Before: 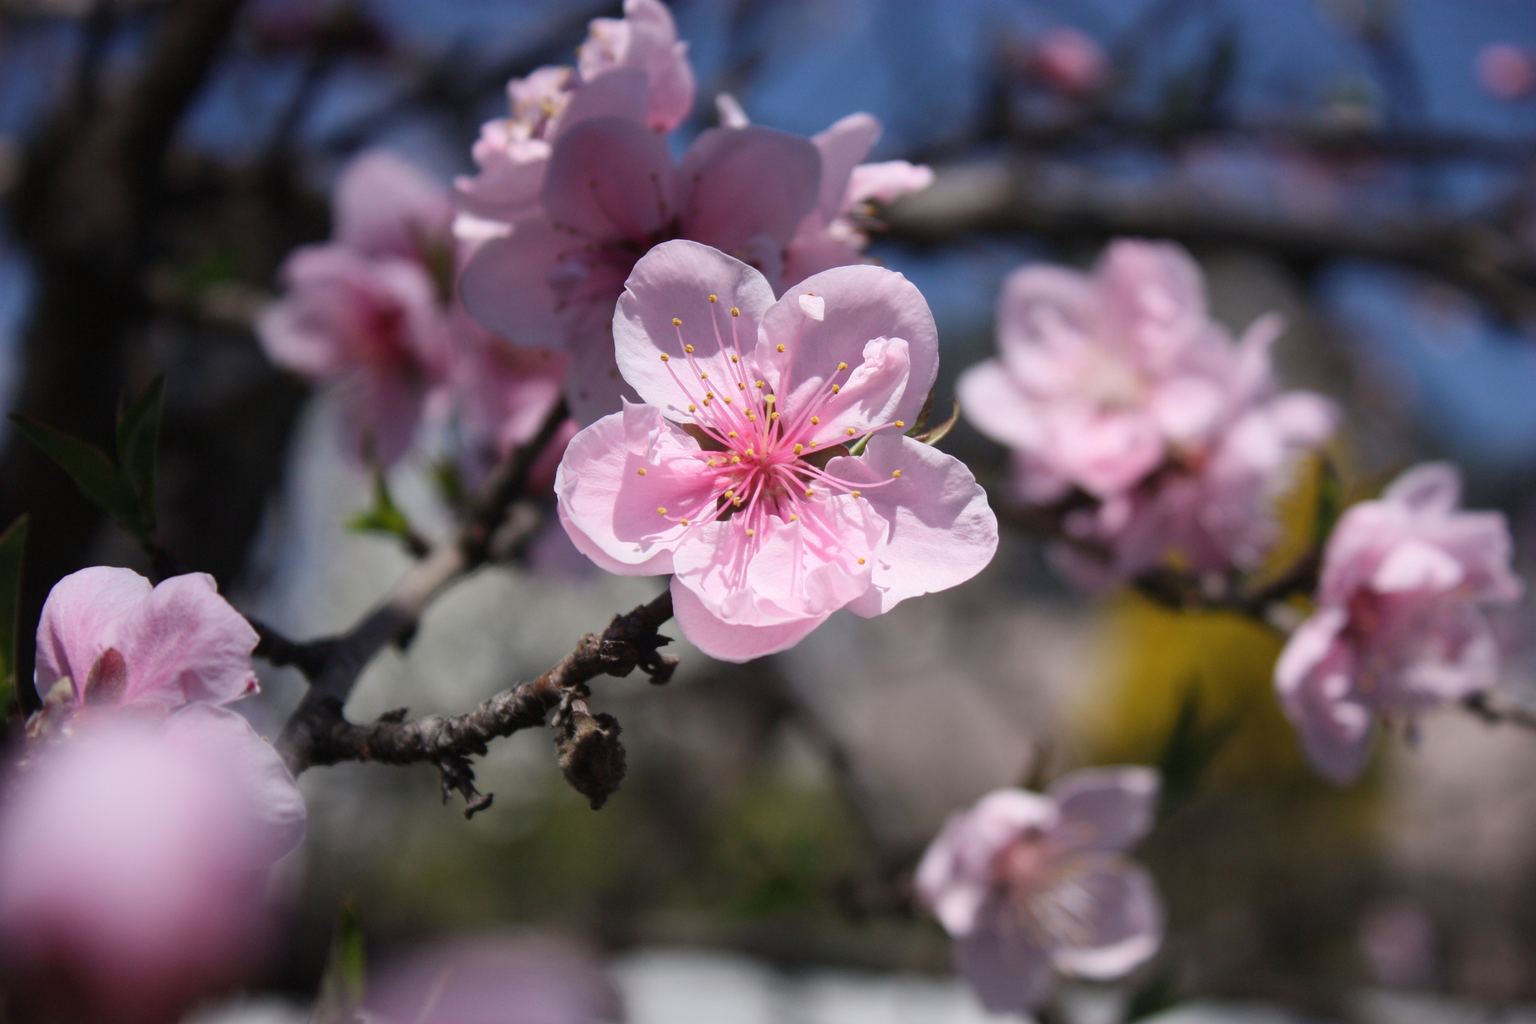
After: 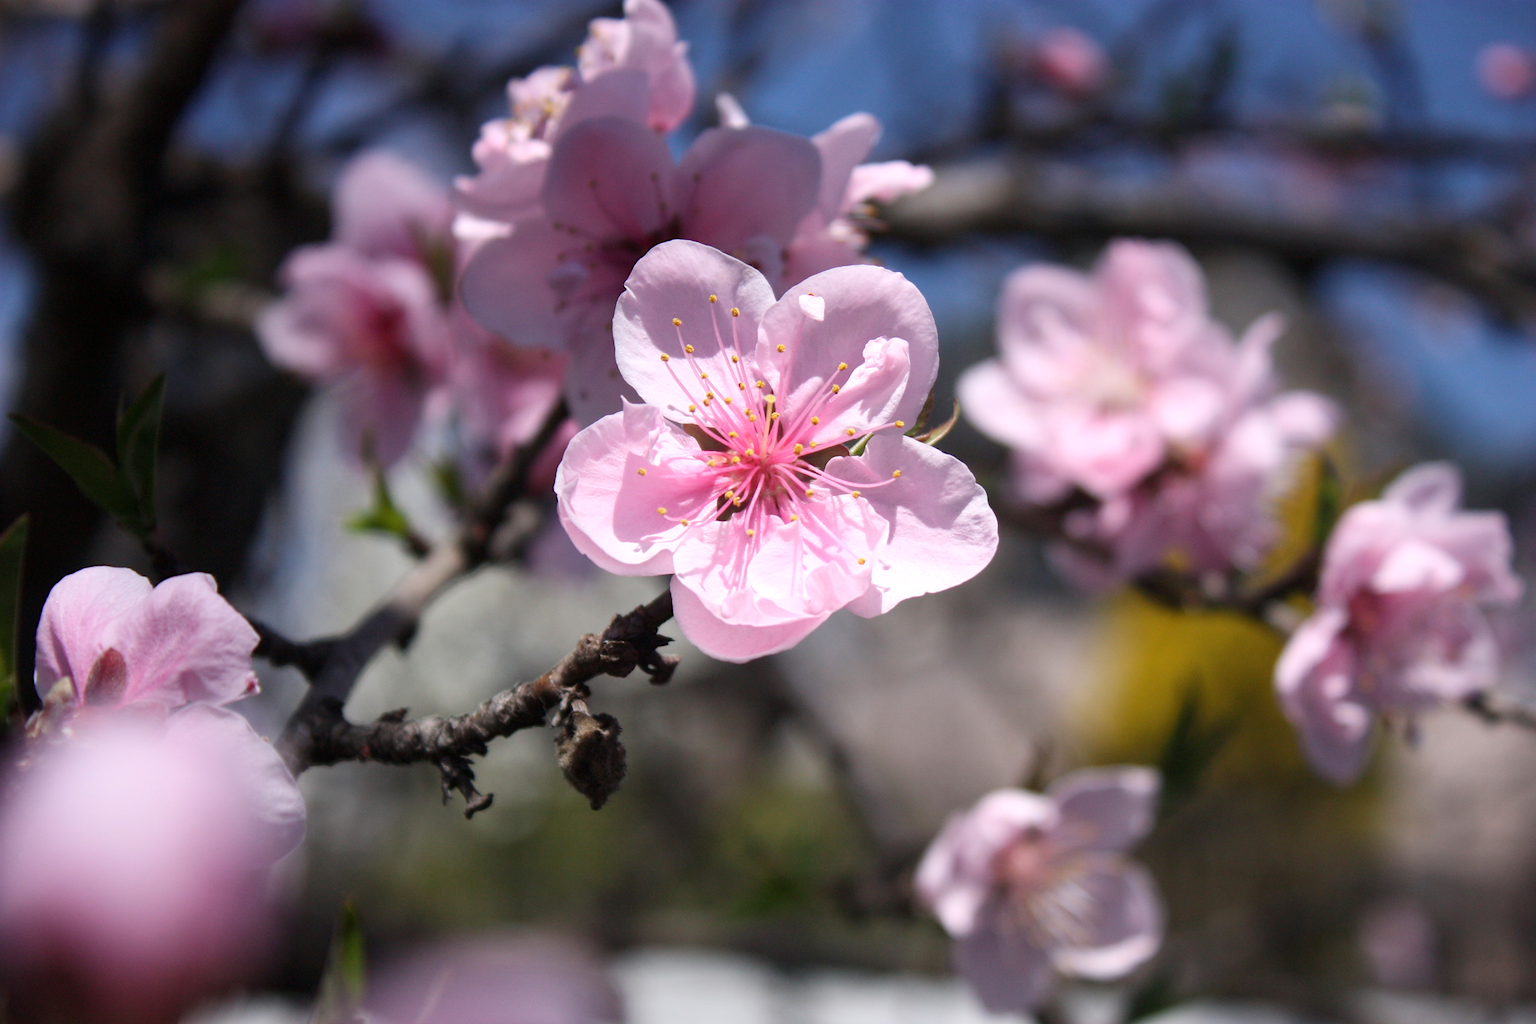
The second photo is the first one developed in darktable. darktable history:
exposure: black level correction 0.002, exposure 0.299 EV, compensate highlight preservation false
